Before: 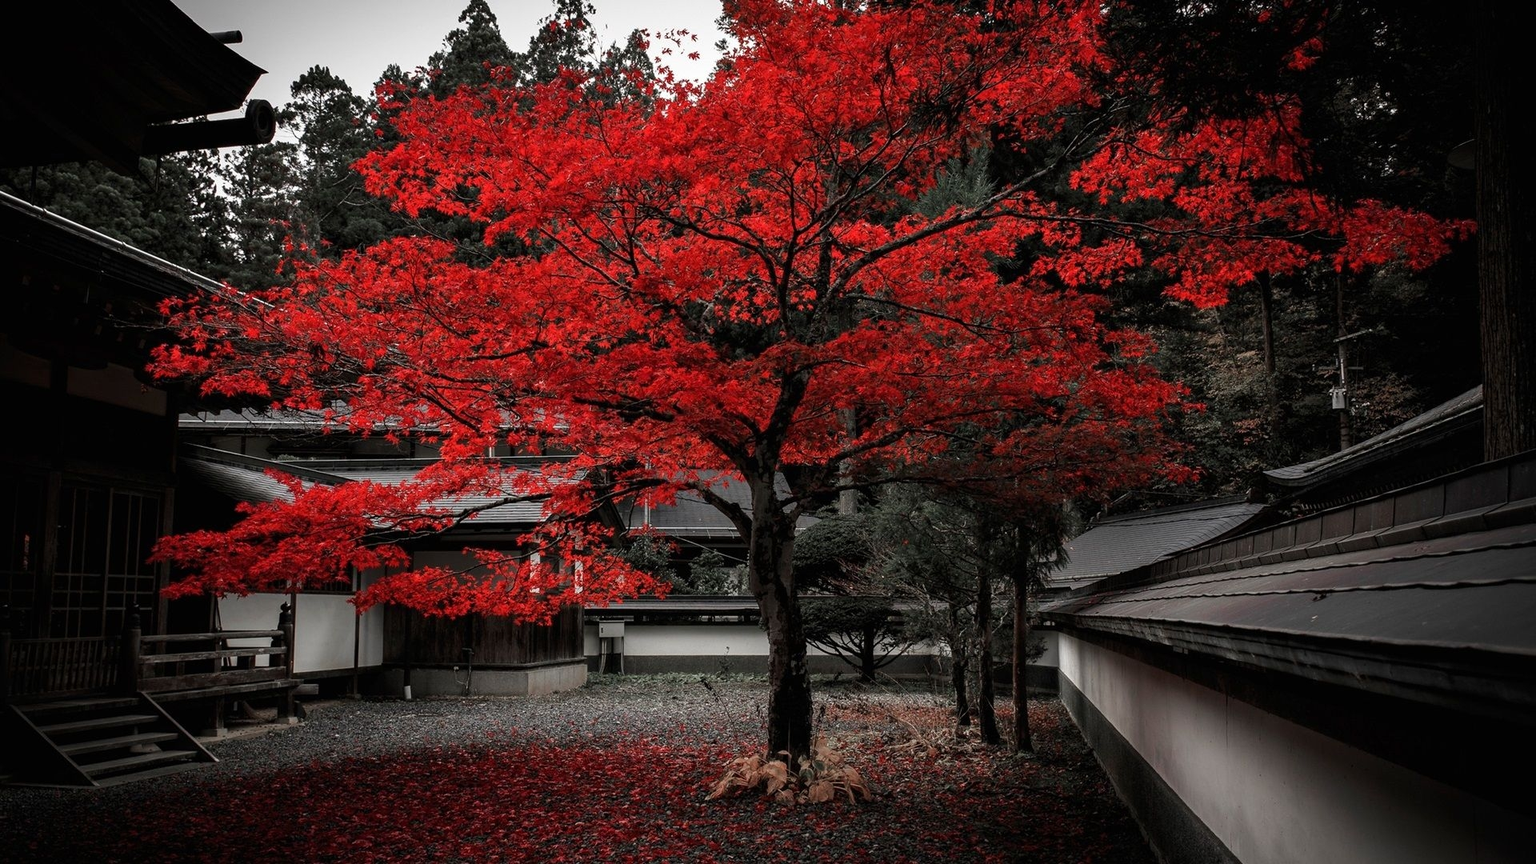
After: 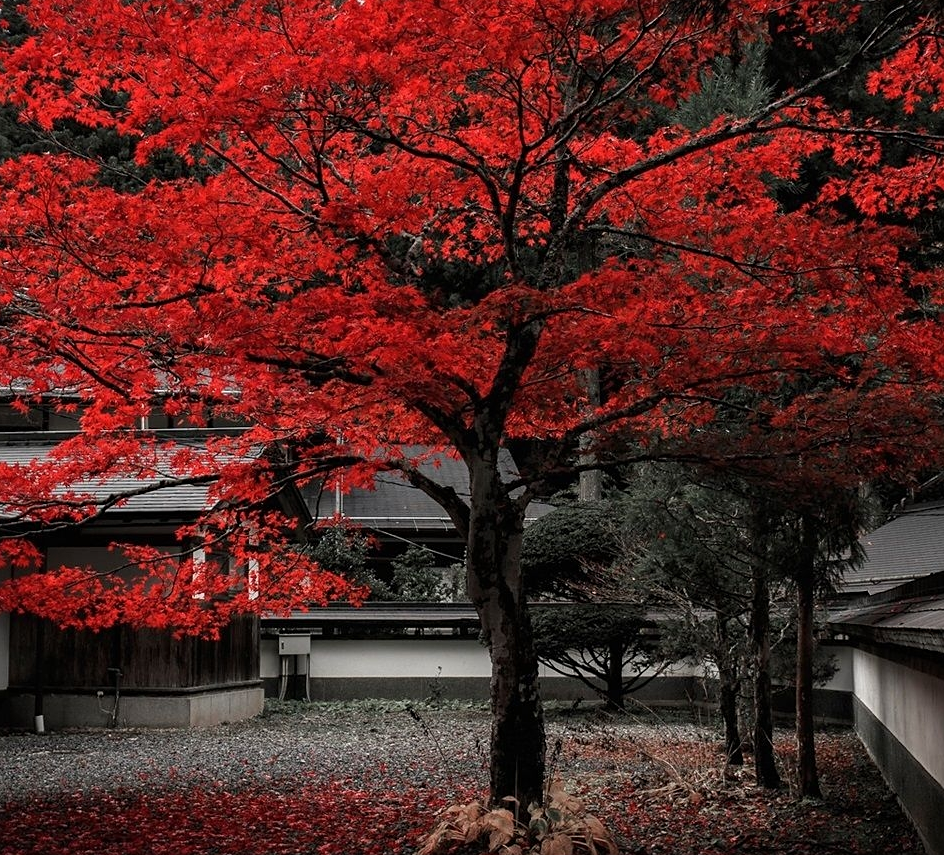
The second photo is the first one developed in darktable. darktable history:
sharpen: amount 0.204
crop and rotate: angle 0.017°, left 24.471%, top 13.163%, right 26.332%, bottom 7.614%
shadows and highlights: shadows 11.23, white point adjustment 1.33, highlights color adjustment 55.31%, soften with gaussian
